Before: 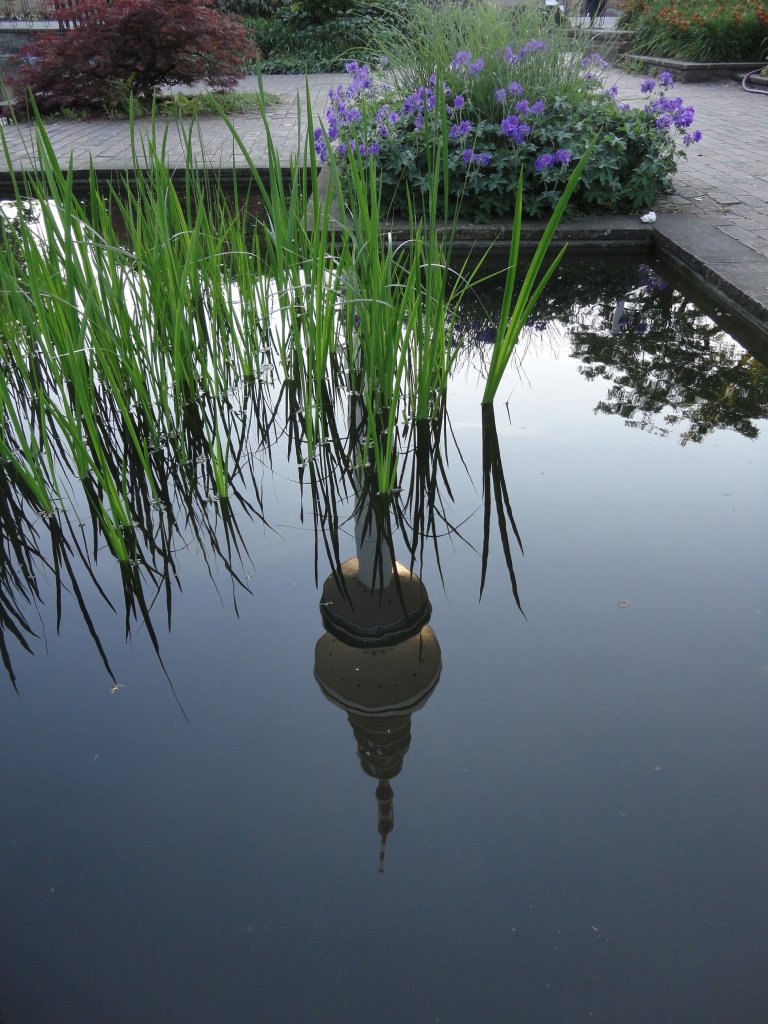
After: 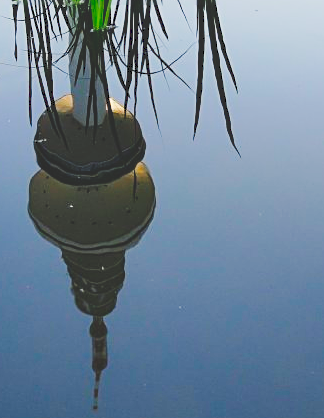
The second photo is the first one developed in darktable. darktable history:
crop: left 37.287%, top 45.278%, right 20.508%, bottom 13.83%
sharpen: on, module defaults
color balance rgb: perceptual saturation grading › global saturation 36.025%, contrast -10.462%
exposure: exposure -0.181 EV, compensate highlight preservation false
contrast brightness saturation: brightness 0.086, saturation 0.195
shadows and highlights: radius 91.79, shadows -15.3, white point adjustment 0.294, highlights 31.1, compress 48.69%, soften with gaussian
tone curve: curves: ch0 [(0, 0) (0.003, 0.178) (0.011, 0.177) (0.025, 0.177) (0.044, 0.178) (0.069, 0.178) (0.1, 0.18) (0.136, 0.183) (0.177, 0.199) (0.224, 0.227) (0.277, 0.278) (0.335, 0.357) (0.399, 0.449) (0.468, 0.546) (0.543, 0.65) (0.623, 0.724) (0.709, 0.804) (0.801, 0.868) (0.898, 0.921) (1, 1)], preserve colors none
